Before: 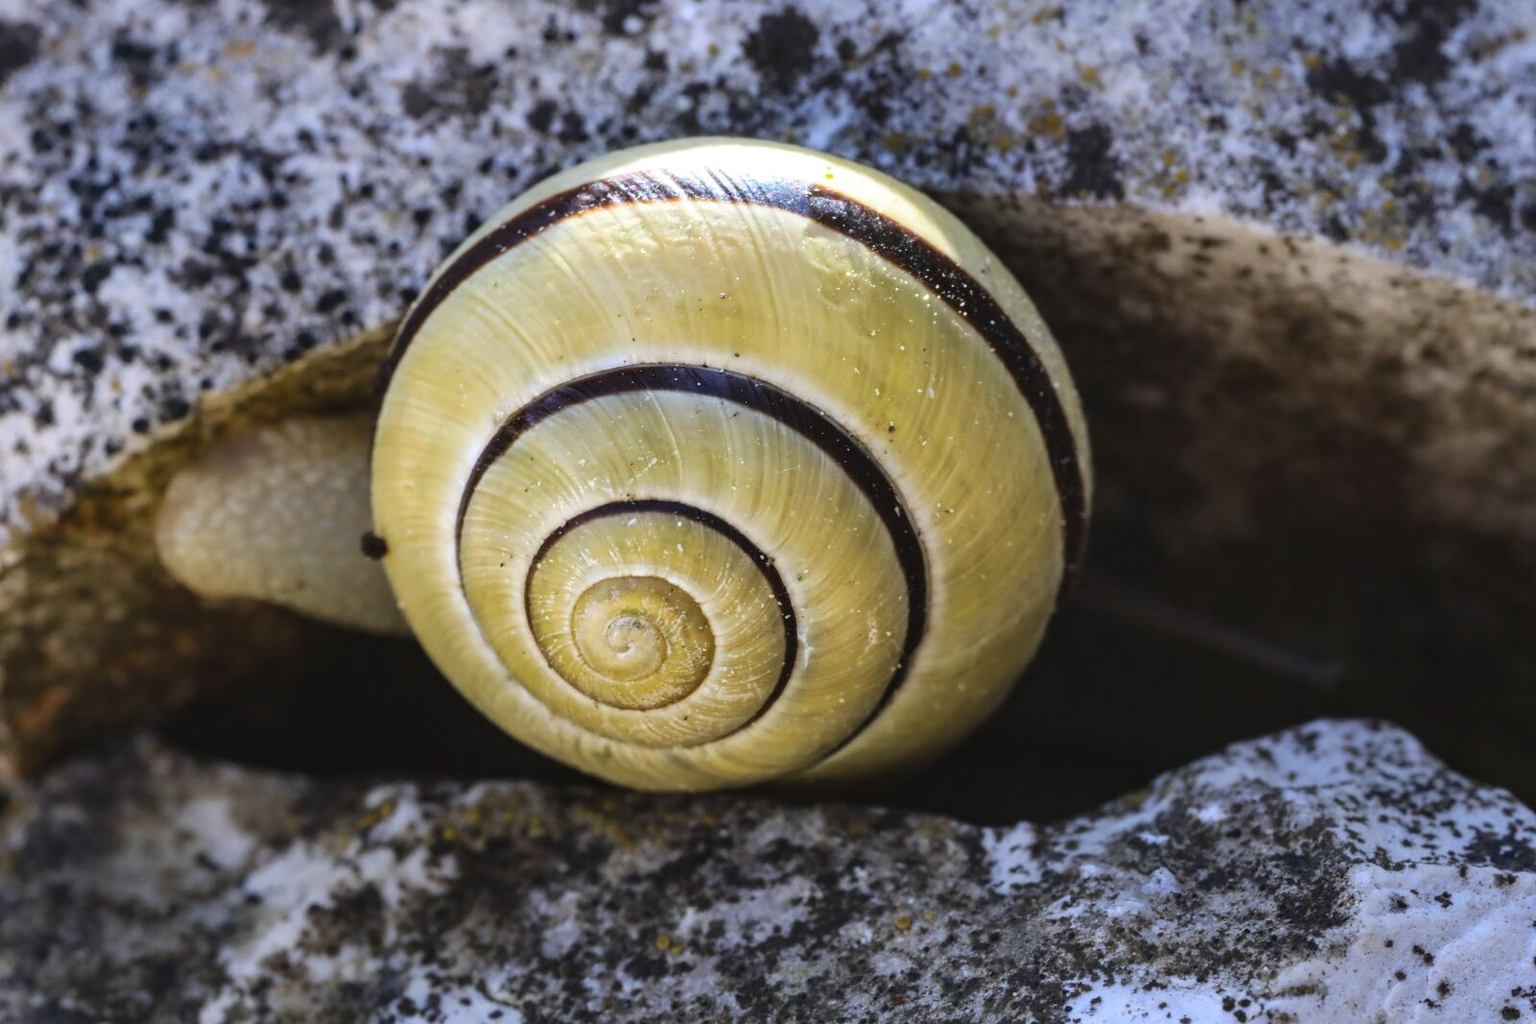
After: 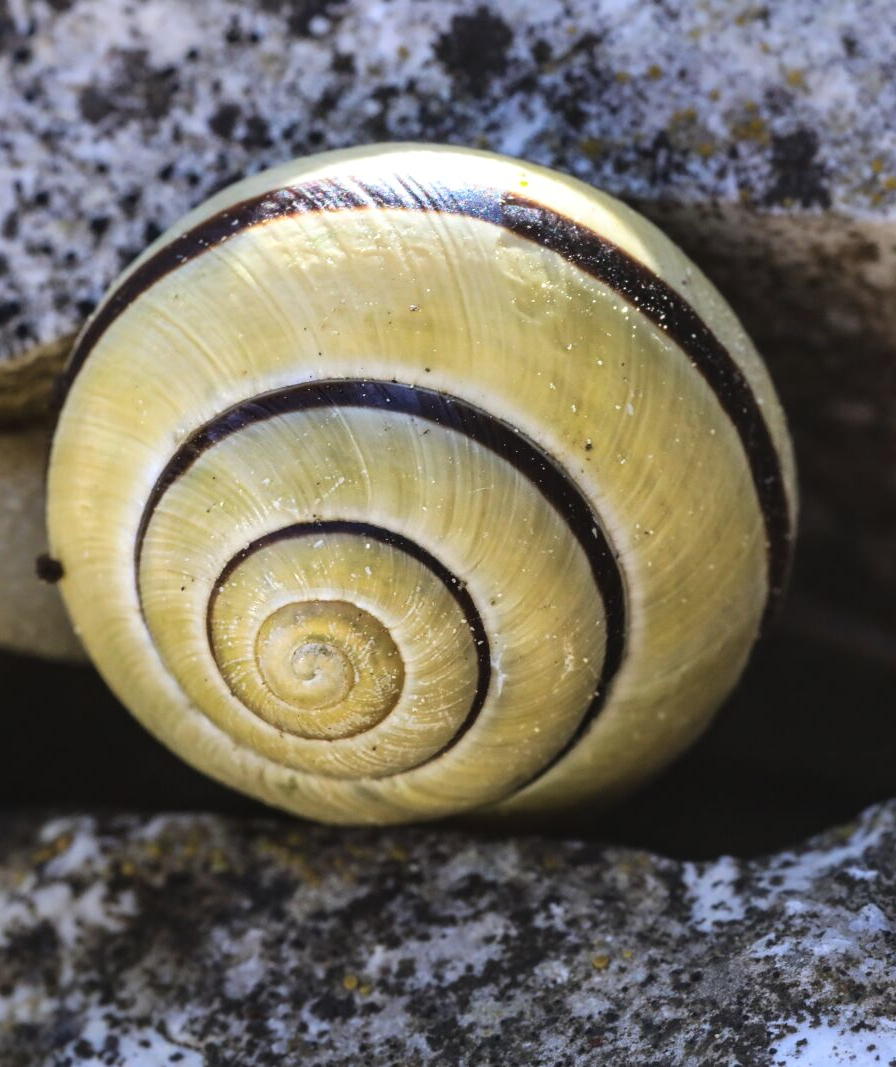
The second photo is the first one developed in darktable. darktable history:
color zones: curves: ch0 [(0, 0.558) (0.143, 0.559) (0.286, 0.529) (0.429, 0.505) (0.571, 0.5) (0.714, 0.5) (0.857, 0.5) (1, 0.558)]; ch1 [(0, 0.469) (0.01, 0.469) (0.12, 0.446) (0.248, 0.469) (0.5, 0.5) (0.748, 0.5) (0.99, 0.469) (1, 0.469)]
crop: left 21.287%, right 22.697%
